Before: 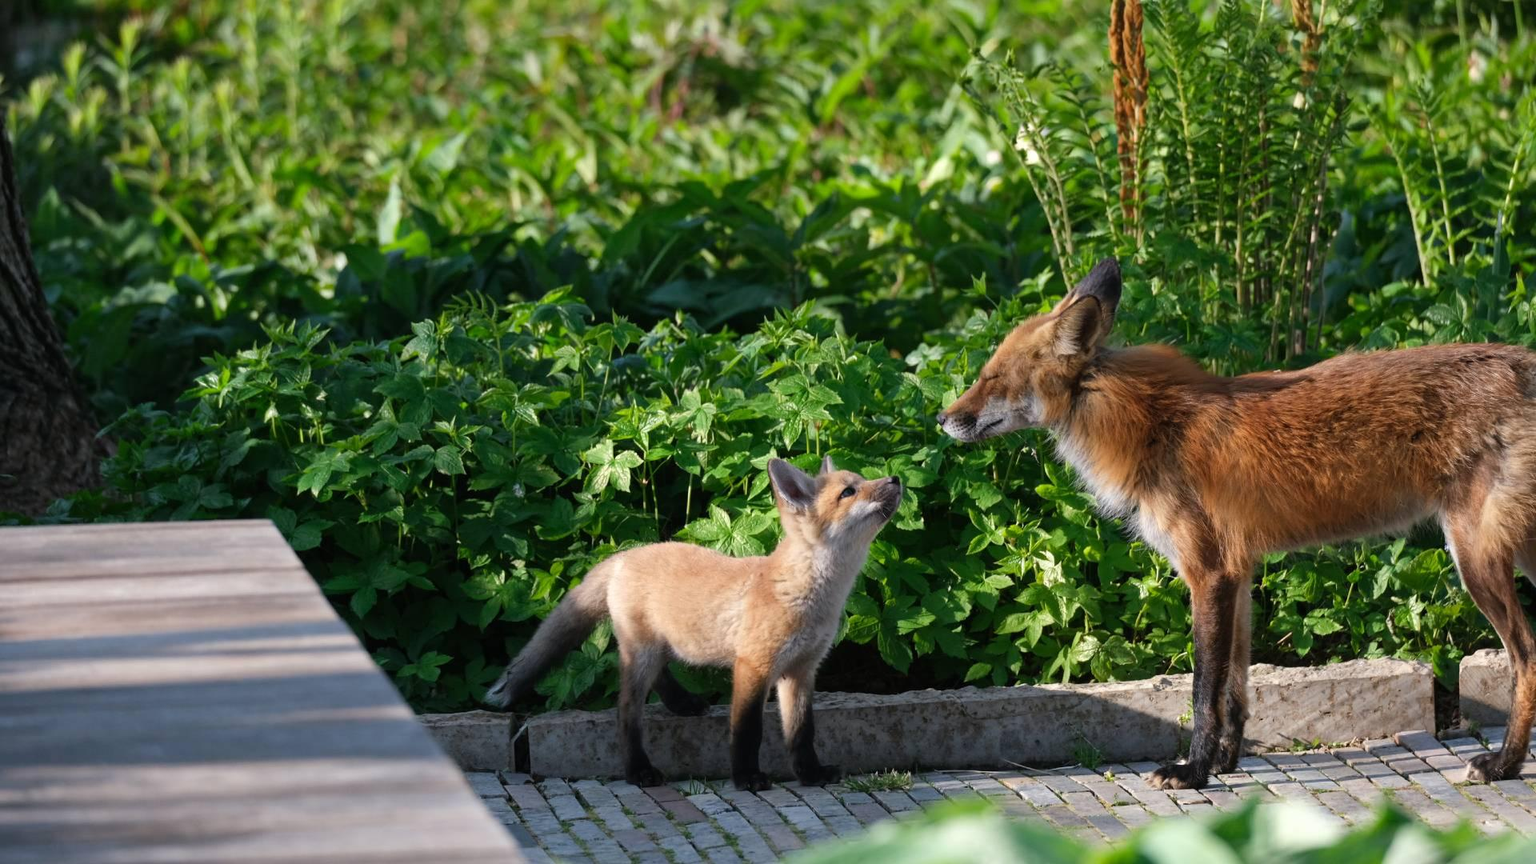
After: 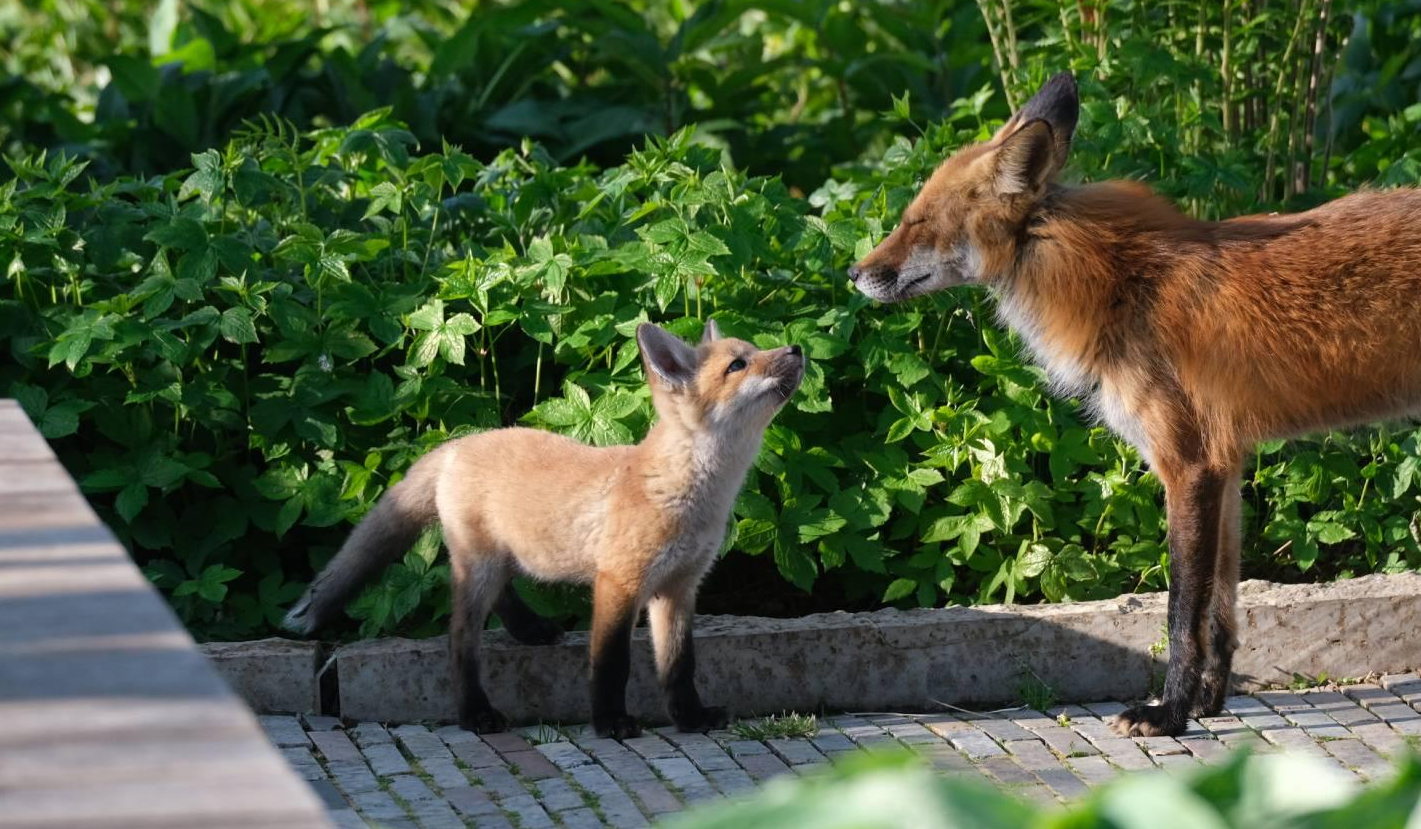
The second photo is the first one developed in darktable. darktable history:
crop: left 16.87%, top 23.178%, right 9.119%
